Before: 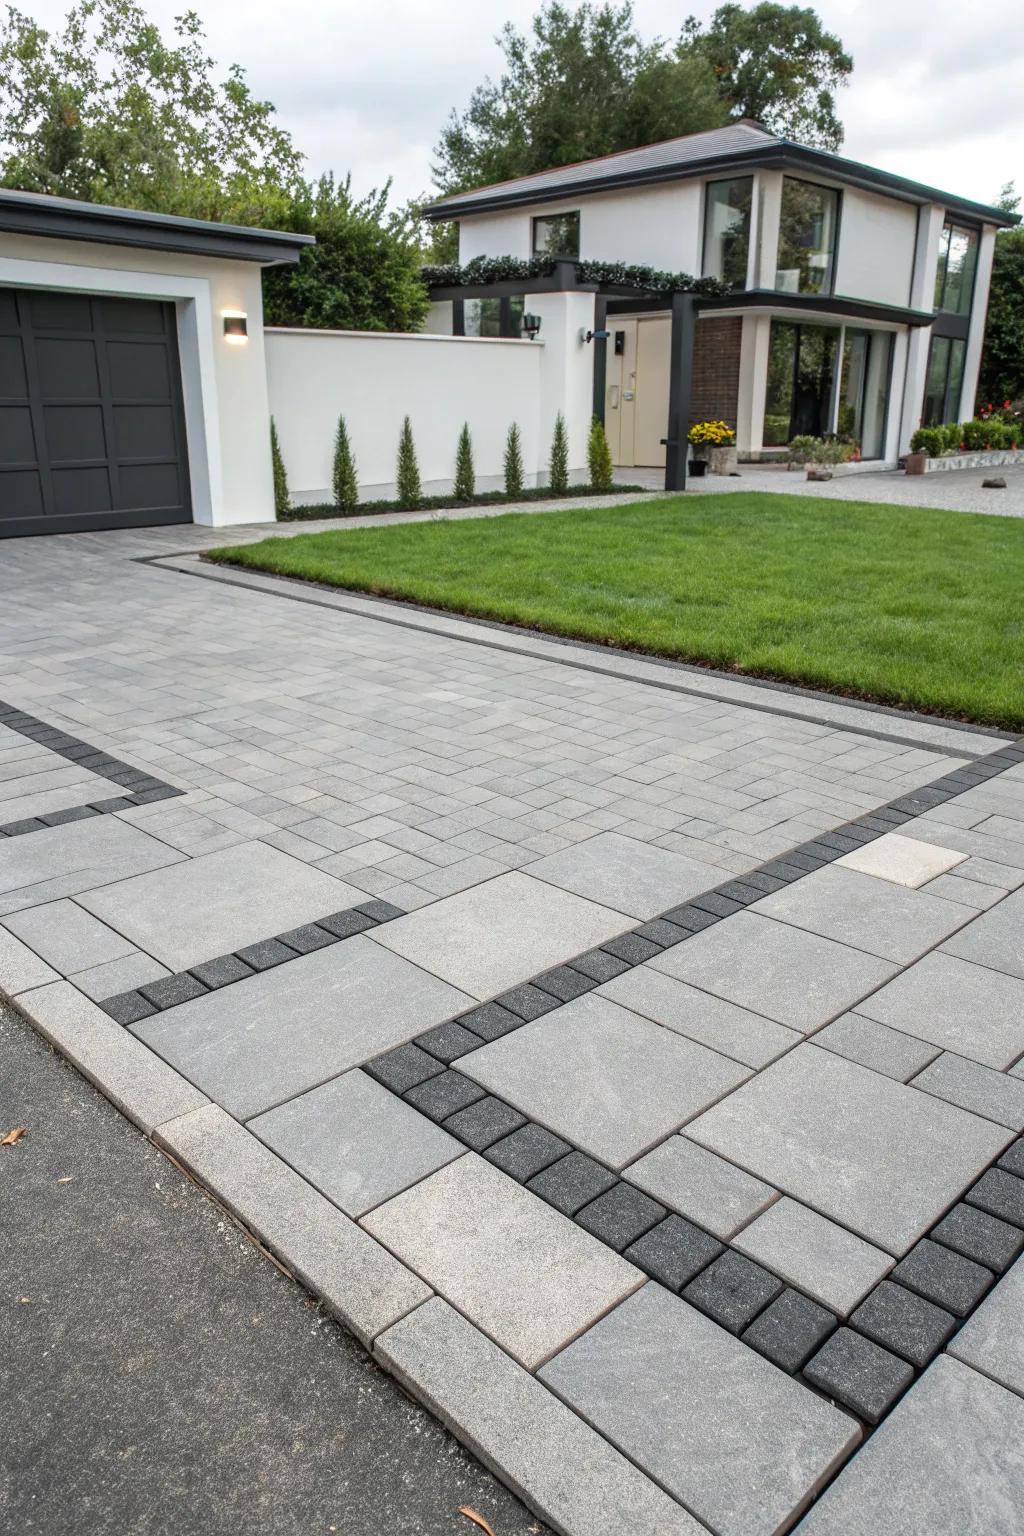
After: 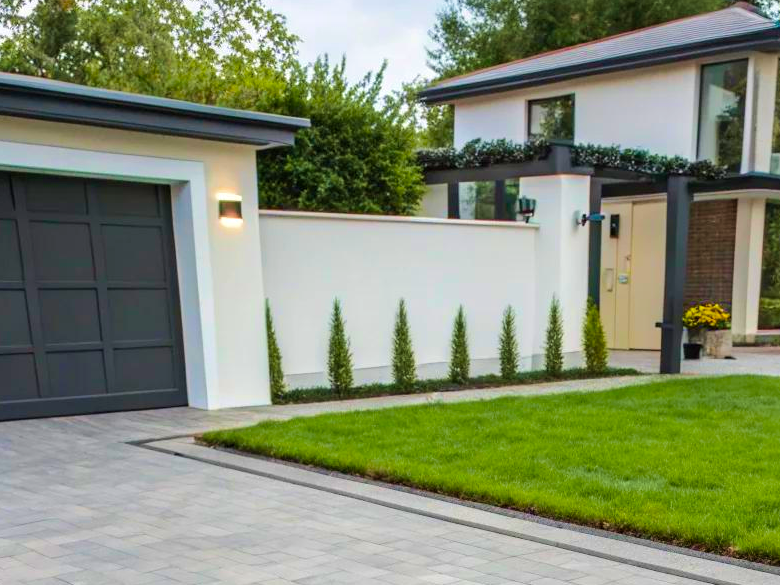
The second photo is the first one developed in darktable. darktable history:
color balance rgb: perceptual saturation grading › global saturation 25%, perceptual brilliance grading › mid-tones 10%, perceptual brilliance grading › shadows 15%, global vibrance 20%
crop: left 0.579%, top 7.627%, right 23.167%, bottom 54.275%
velvia: strength 45%
